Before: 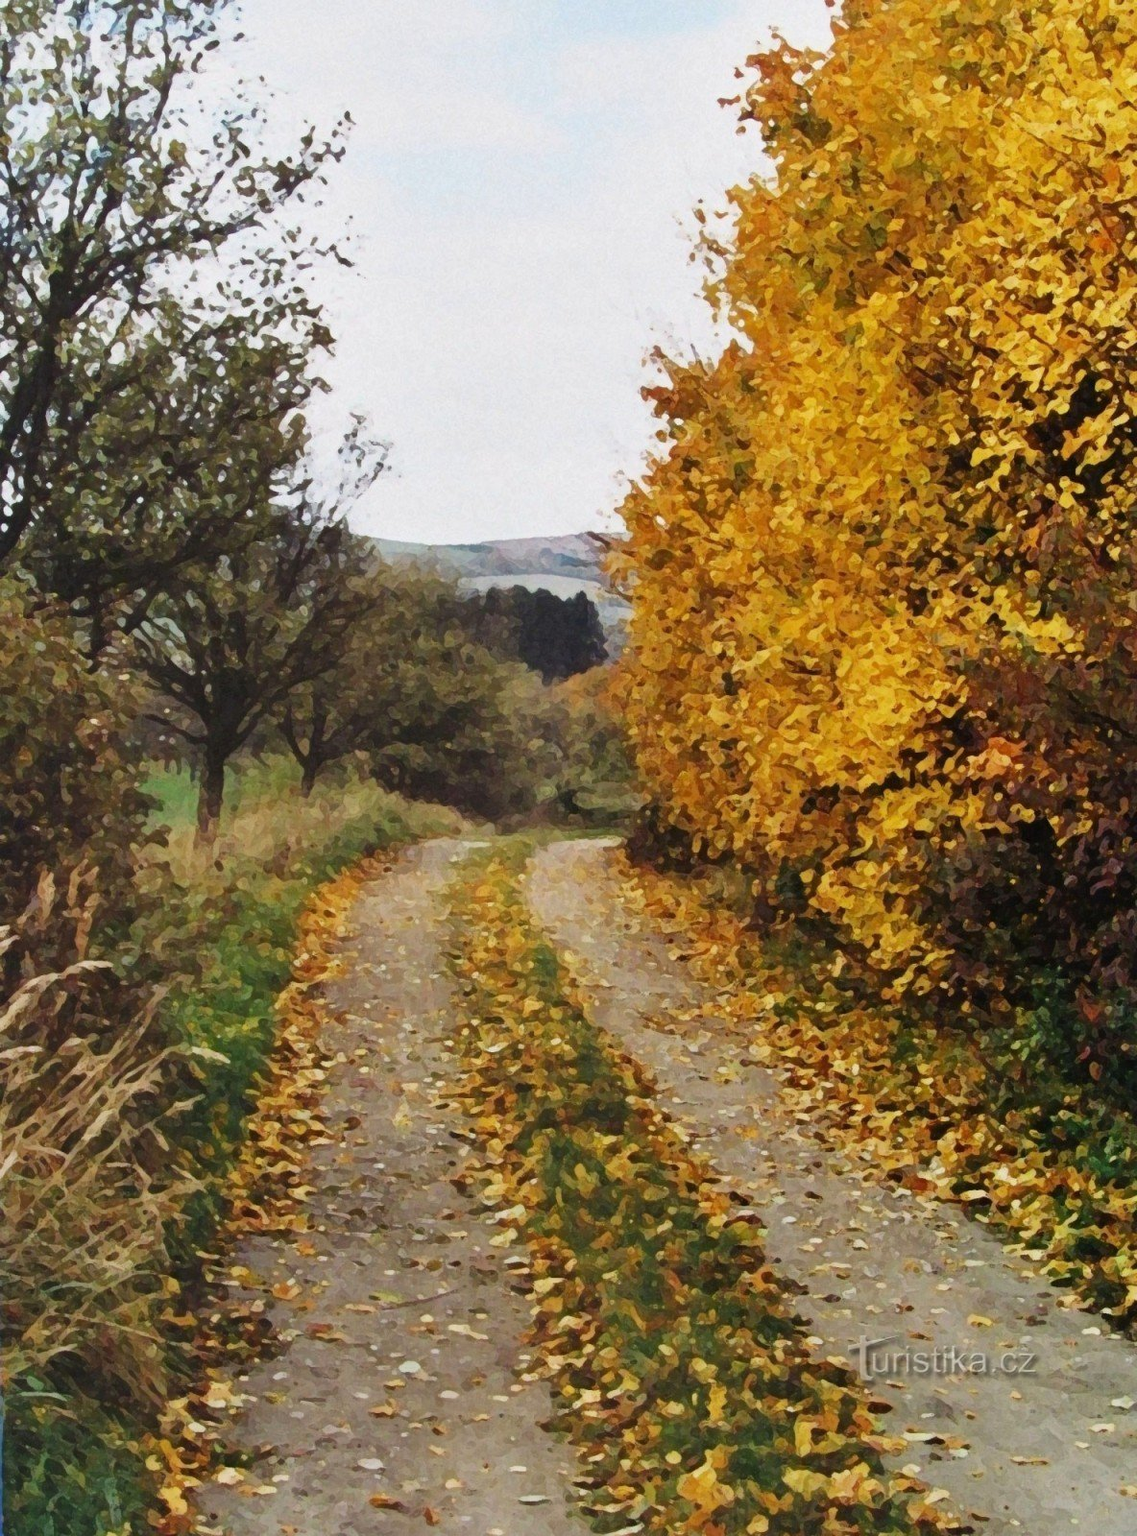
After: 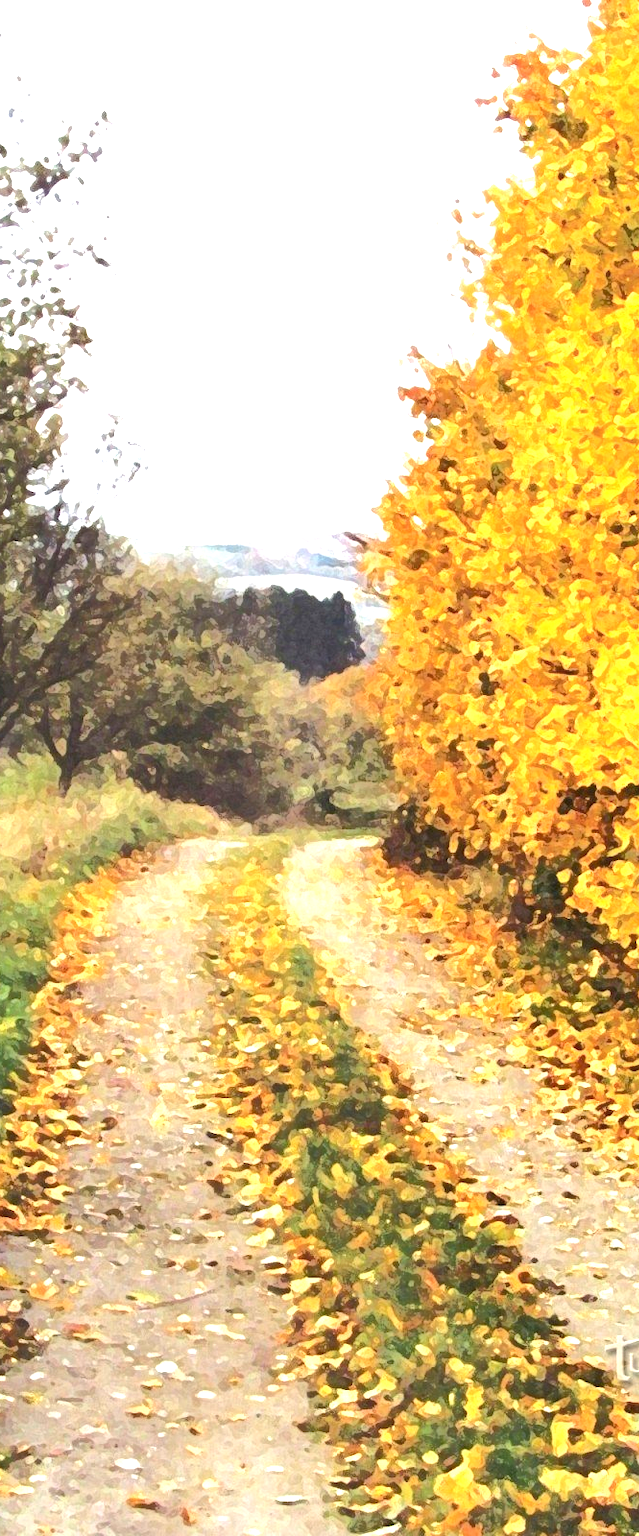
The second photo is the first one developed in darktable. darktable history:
crop: left 21.373%, right 22.357%
tone curve: curves: ch0 [(0, 0) (0.003, 0.003) (0.011, 0.011) (0.025, 0.024) (0.044, 0.044) (0.069, 0.068) (0.1, 0.098) (0.136, 0.133) (0.177, 0.174) (0.224, 0.22) (0.277, 0.272) (0.335, 0.329) (0.399, 0.392) (0.468, 0.46) (0.543, 0.607) (0.623, 0.676) (0.709, 0.75) (0.801, 0.828) (0.898, 0.912) (1, 1)], color space Lab, independent channels, preserve colors none
exposure: black level correction 0, exposure 1.503 EV, compensate highlight preservation false
tone equalizer: edges refinement/feathering 500, mask exposure compensation -1.57 EV, preserve details no
